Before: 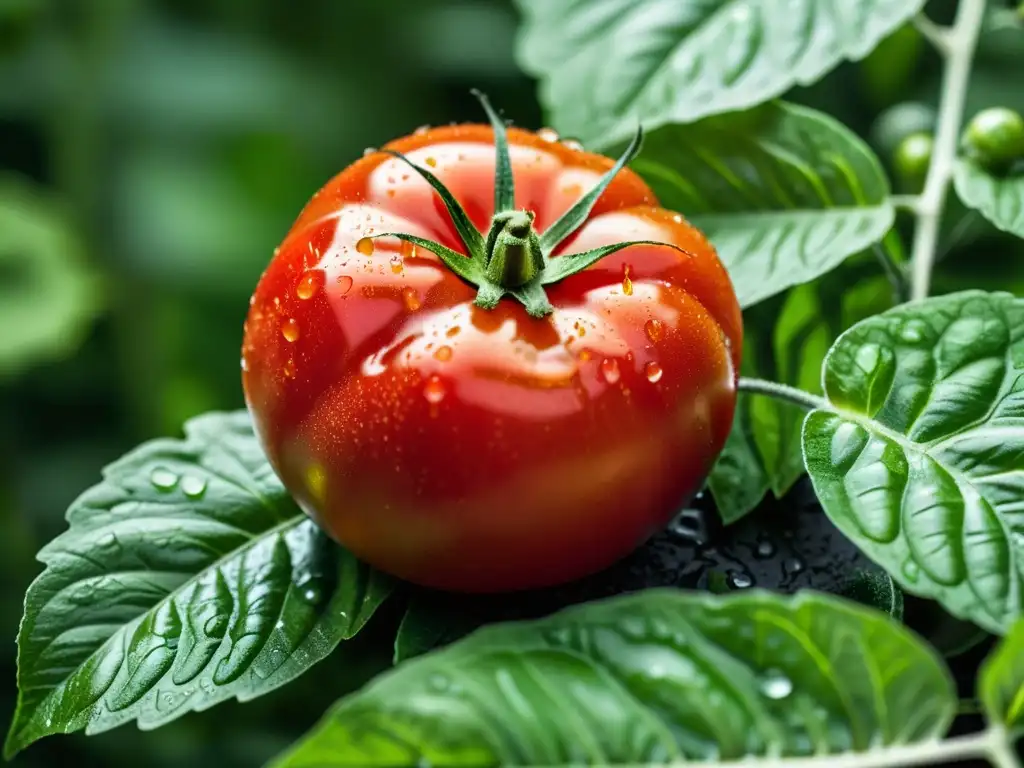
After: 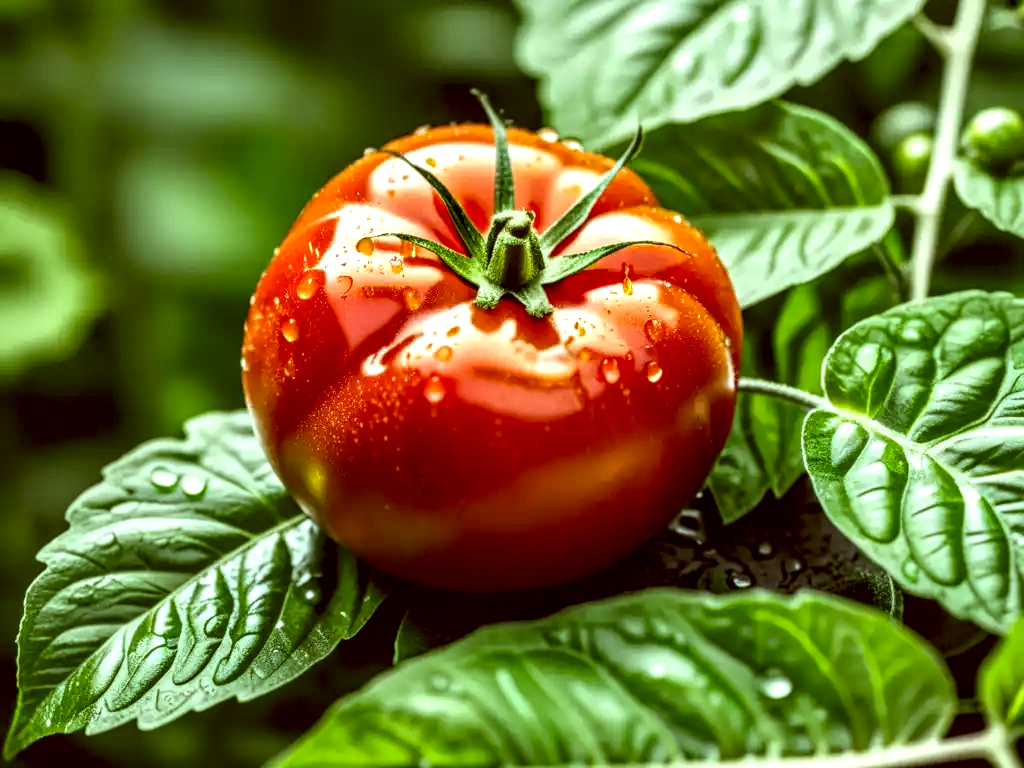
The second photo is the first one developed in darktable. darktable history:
color correction: highlights a* -5.43, highlights b* 9.8, shadows a* 9.59, shadows b* 24.24
tone equalizer: on, module defaults
exposure: black level correction 0.001, exposure 0.192 EV, compensate exposure bias true, compensate highlight preservation false
local contrast: detail 160%
